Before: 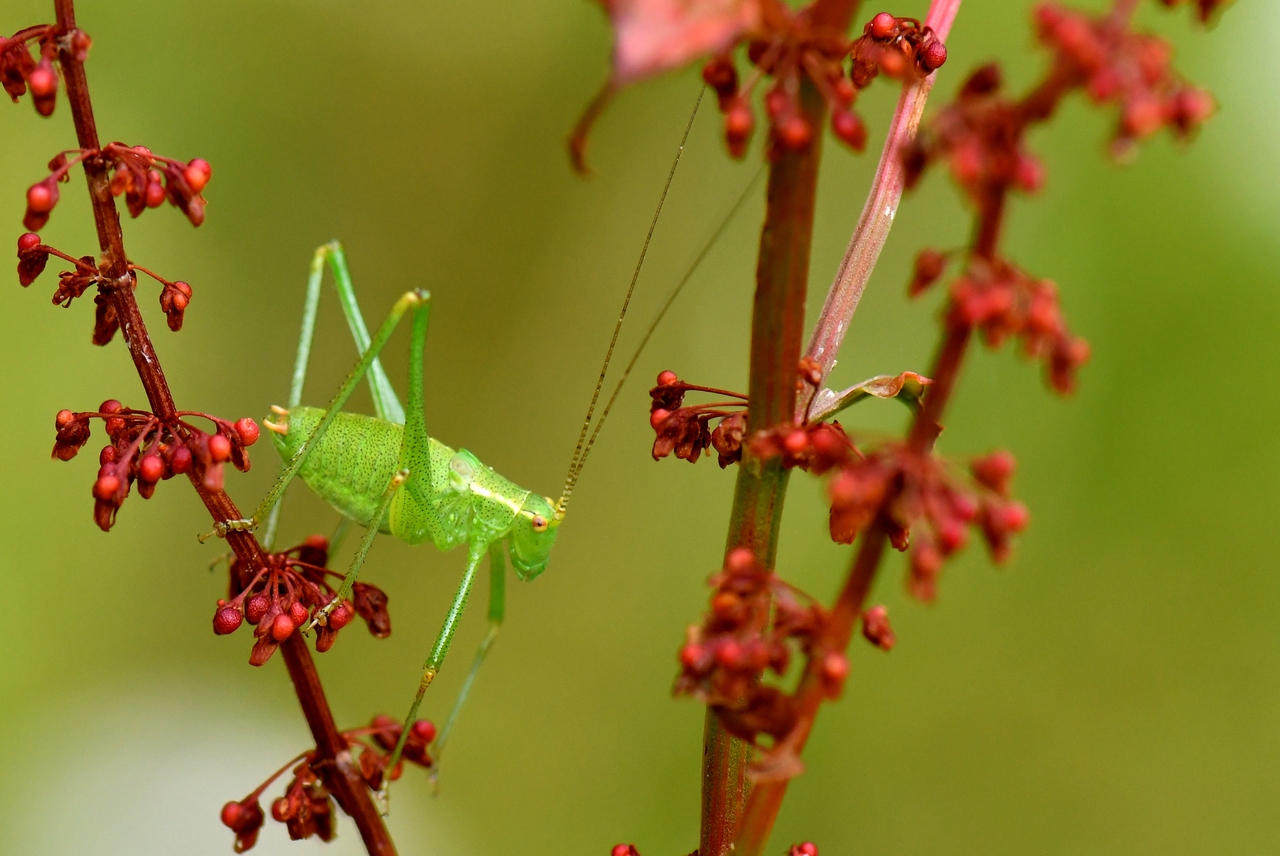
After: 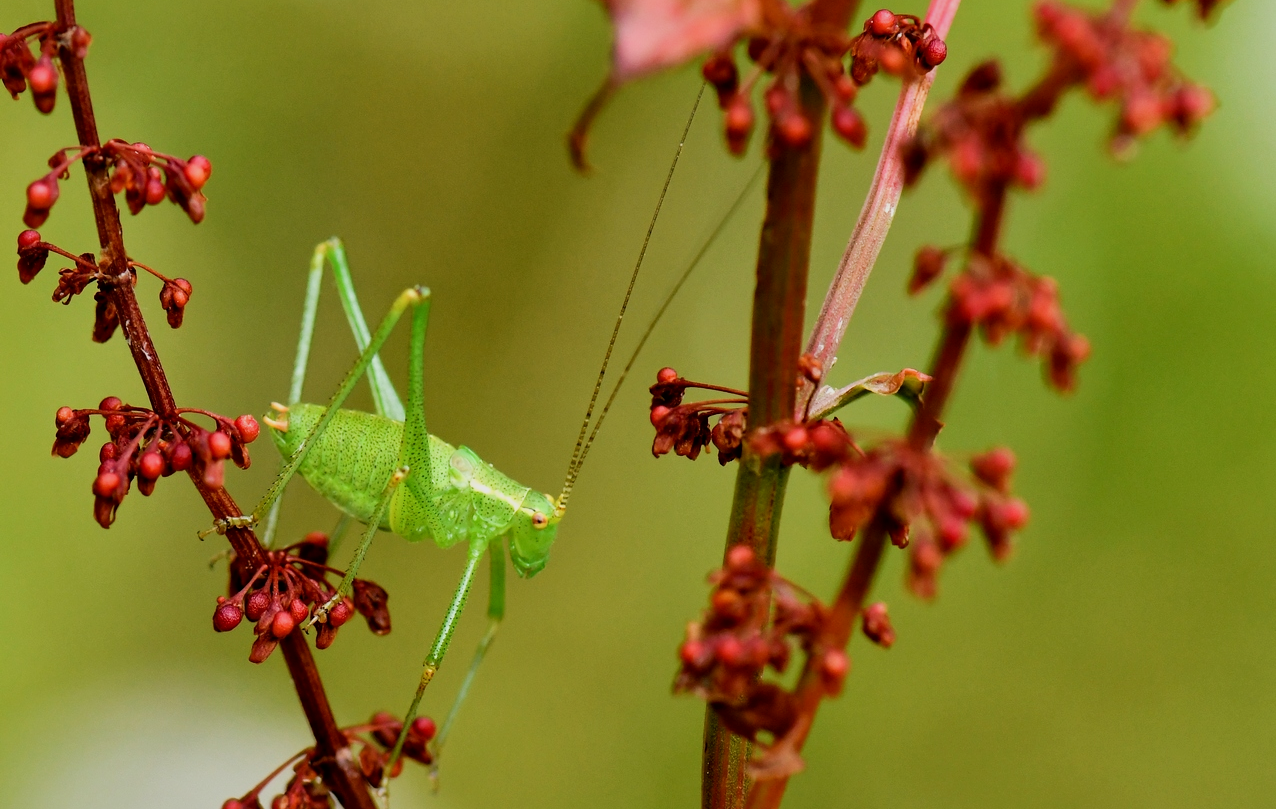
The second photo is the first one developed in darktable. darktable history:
crop: top 0.443%, right 0.263%, bottom 5.001%
local contrast: mode bilateral grid, contrast 20, coarseness 50, detail 120%, midtone range 0.2
filmic rgb: black relative exposure -7.65 EV, white relative exposure 3.96 EV, hardness 4.01, contrast 1.098, highlights saturation mix -28.97%
